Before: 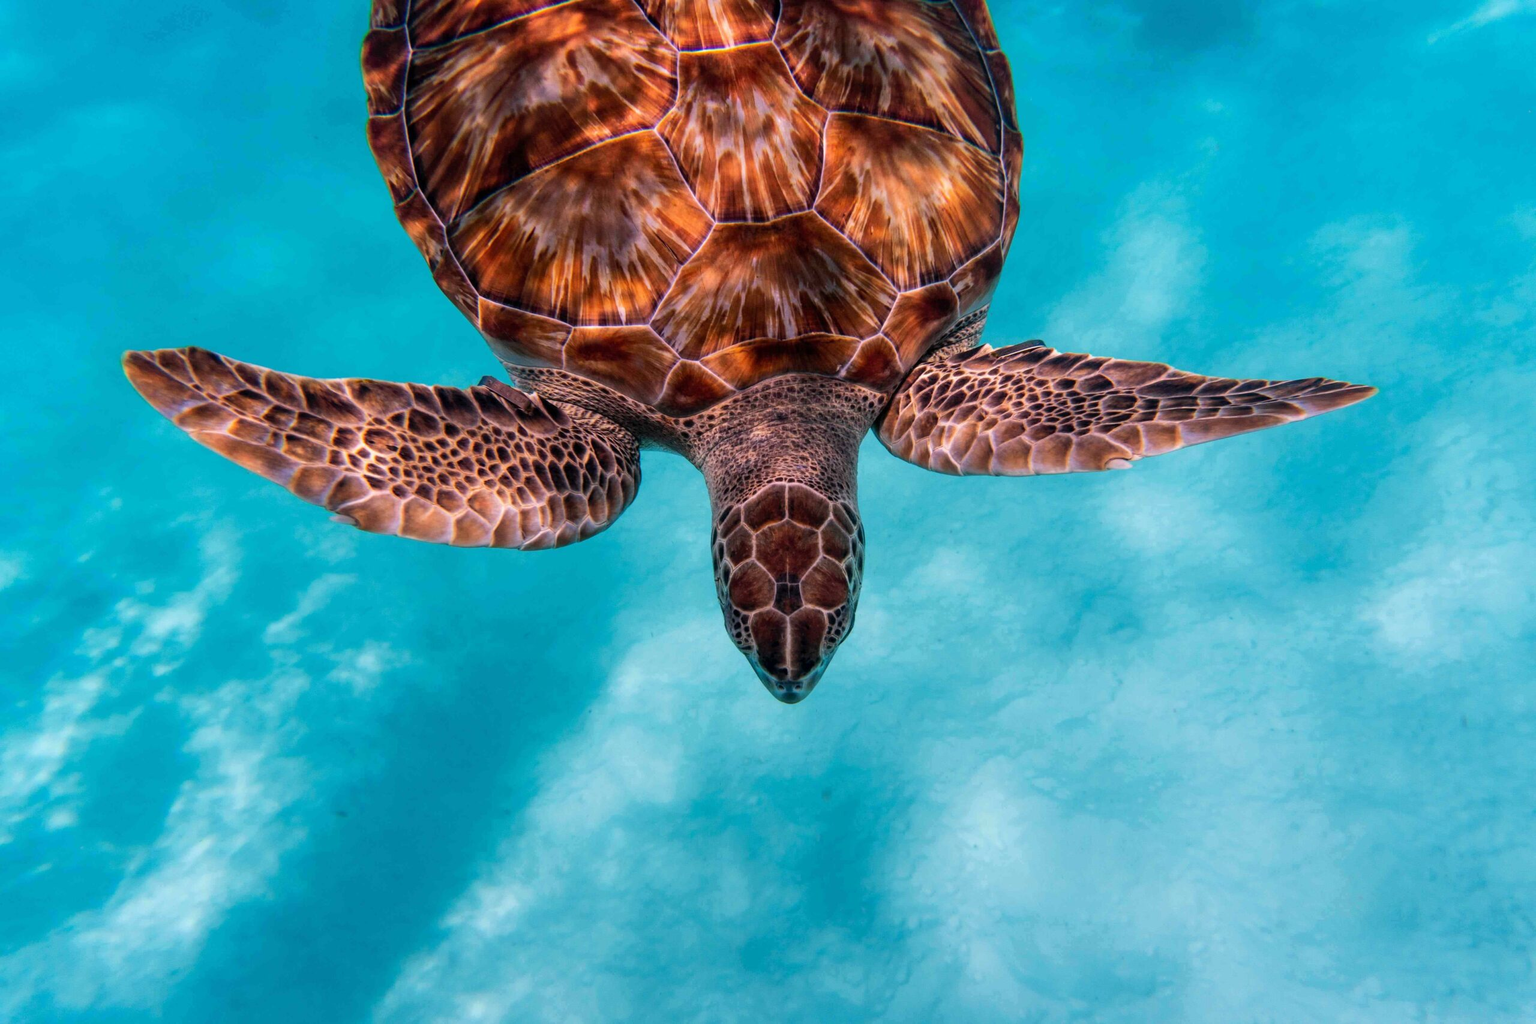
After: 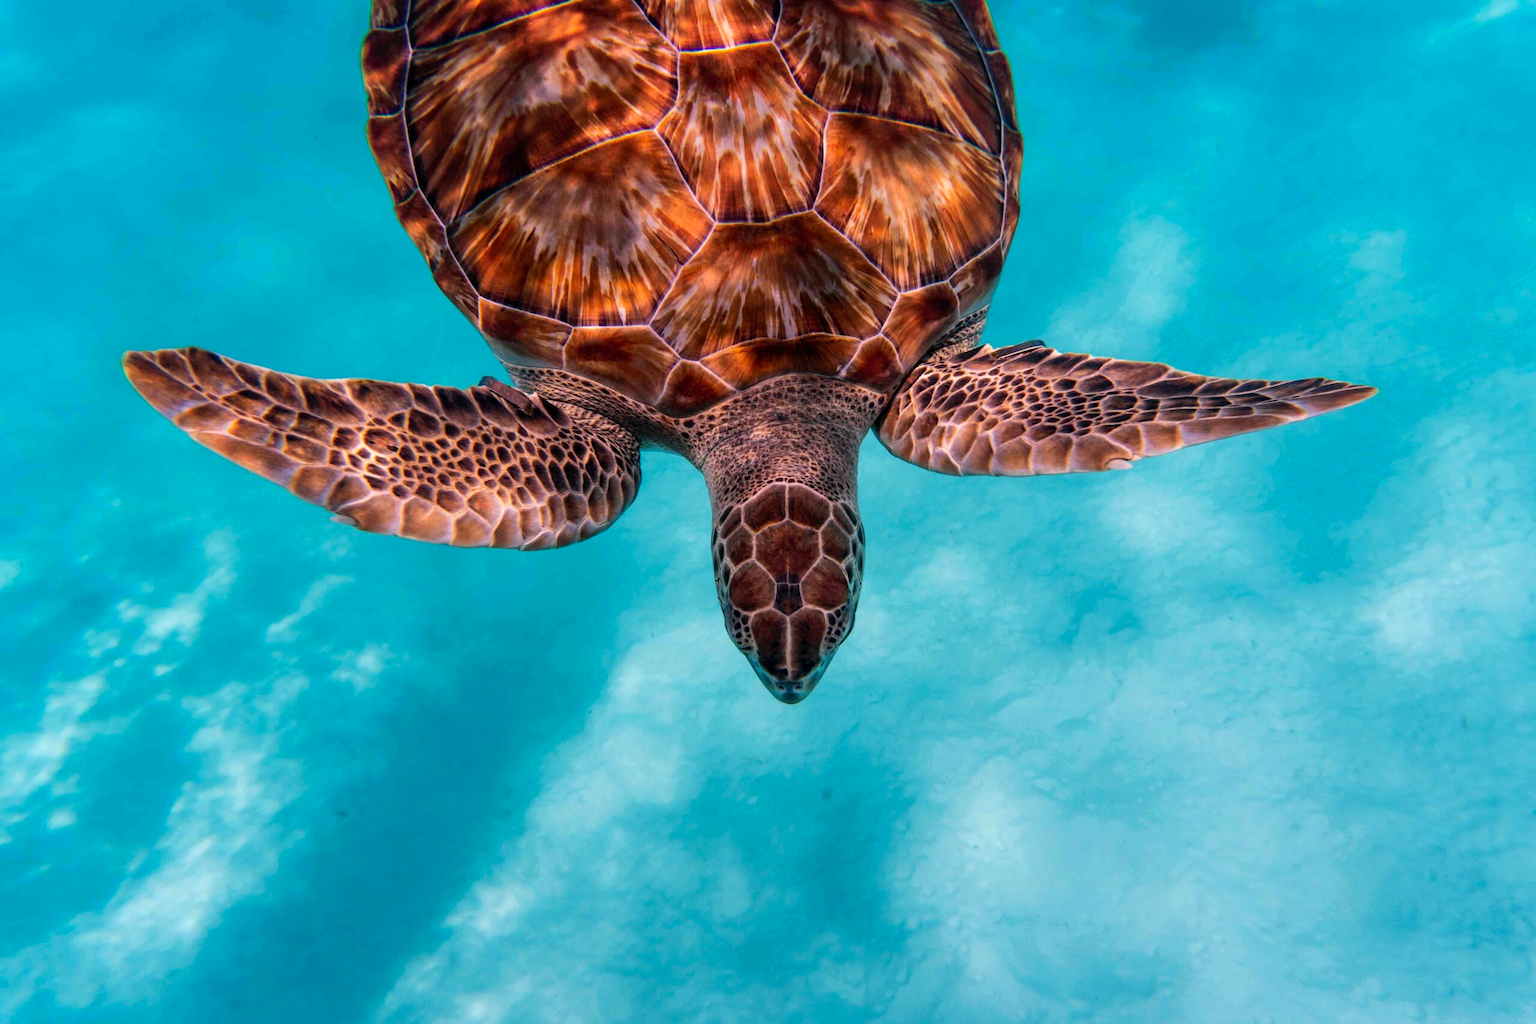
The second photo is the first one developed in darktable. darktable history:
contrast brightness saturation: contrast 0.04, saturation 0.07
white balance: red 1.009, blue 0.985
